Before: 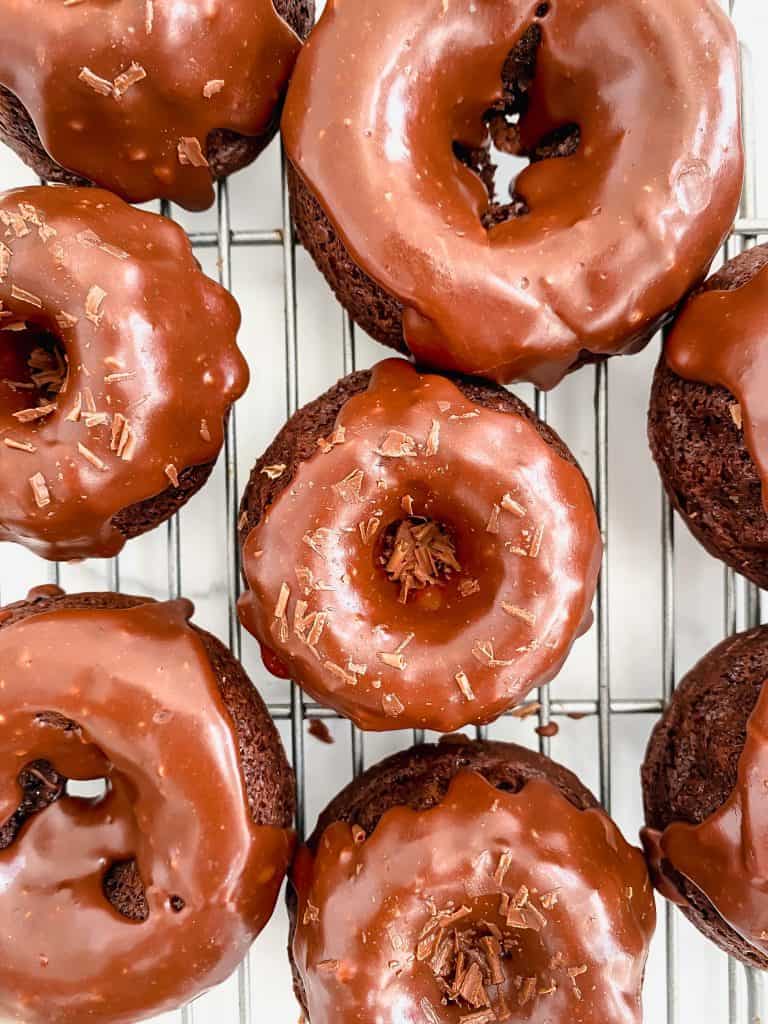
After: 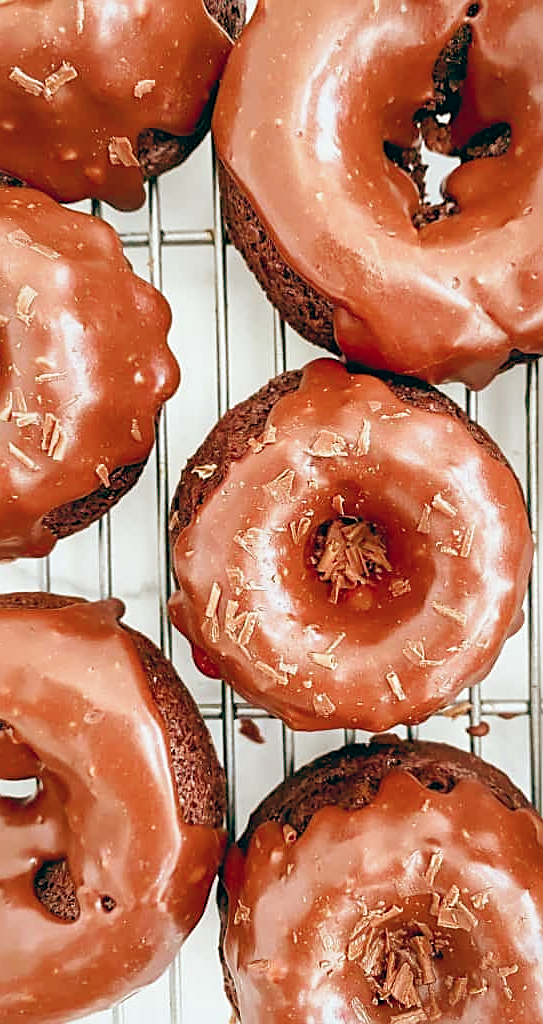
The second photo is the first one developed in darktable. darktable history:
color balance: lift [1, 0.994, 1.002, 1.006], gamma [0.957, 1.081, 1.016, 0.919], gain [0.97, 0.972, 1.01, 1.028], input saturation 91.06%, output saturation 79.8%
crop and rotate: left 9.061%, right 20.142%
base curve: curves: ch0 [(0, 0) (0.204, 0.334) (0.55, 0.733) (1, 1)], preserve colors none
sharpen: on, module defaults
velvia: on, module defaults
shadows and highlights: on, module defaults
color balance rgb: perceptual saturation grading › global saturation 20%, perceptual saturation grading › highlights -25%, perceptual saturation grading › shadows 25%
